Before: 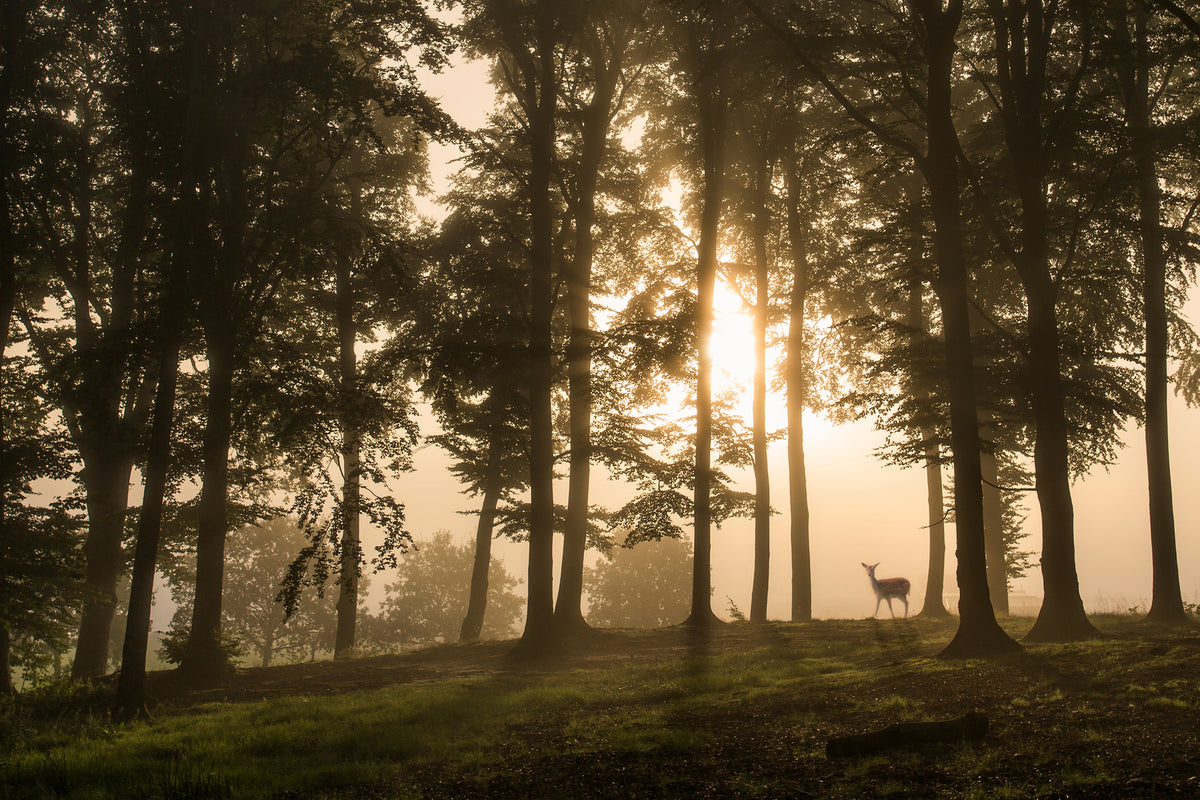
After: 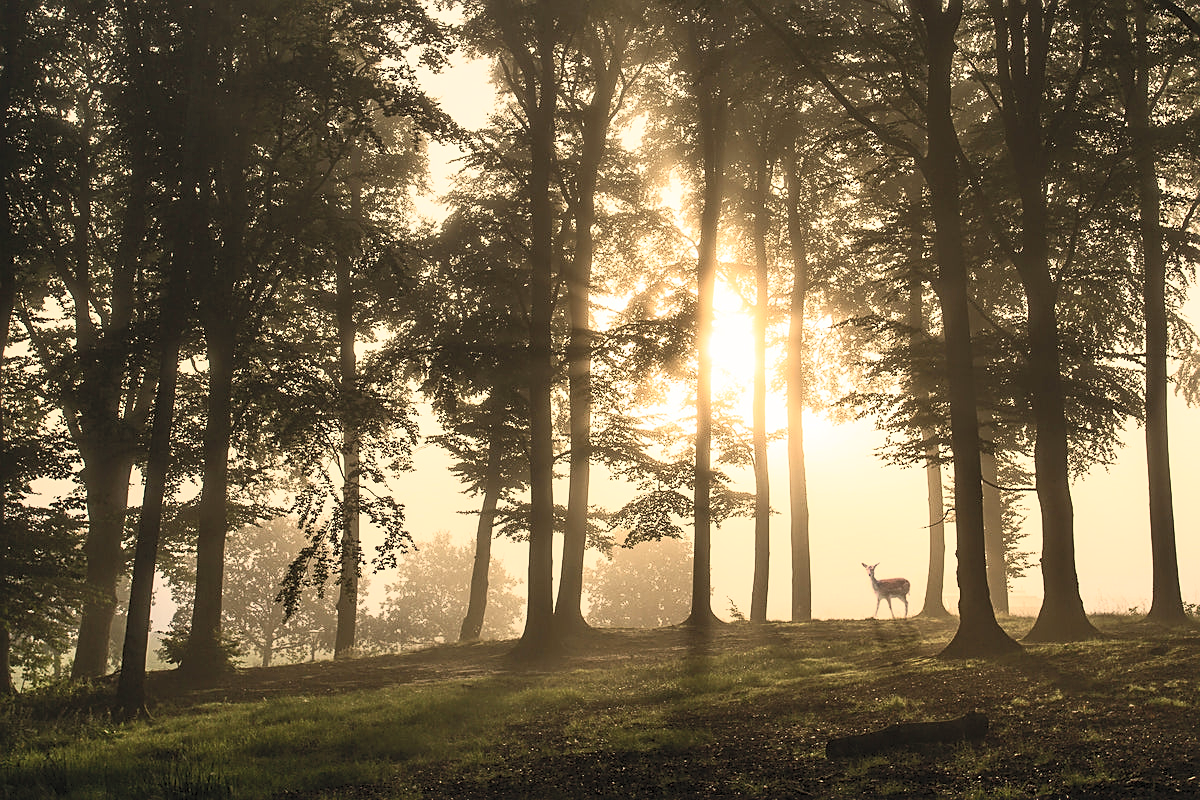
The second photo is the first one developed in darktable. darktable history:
sharpen: on, module defaults
contrast brightness saturation: contrast 0.39, brightness 0.53
